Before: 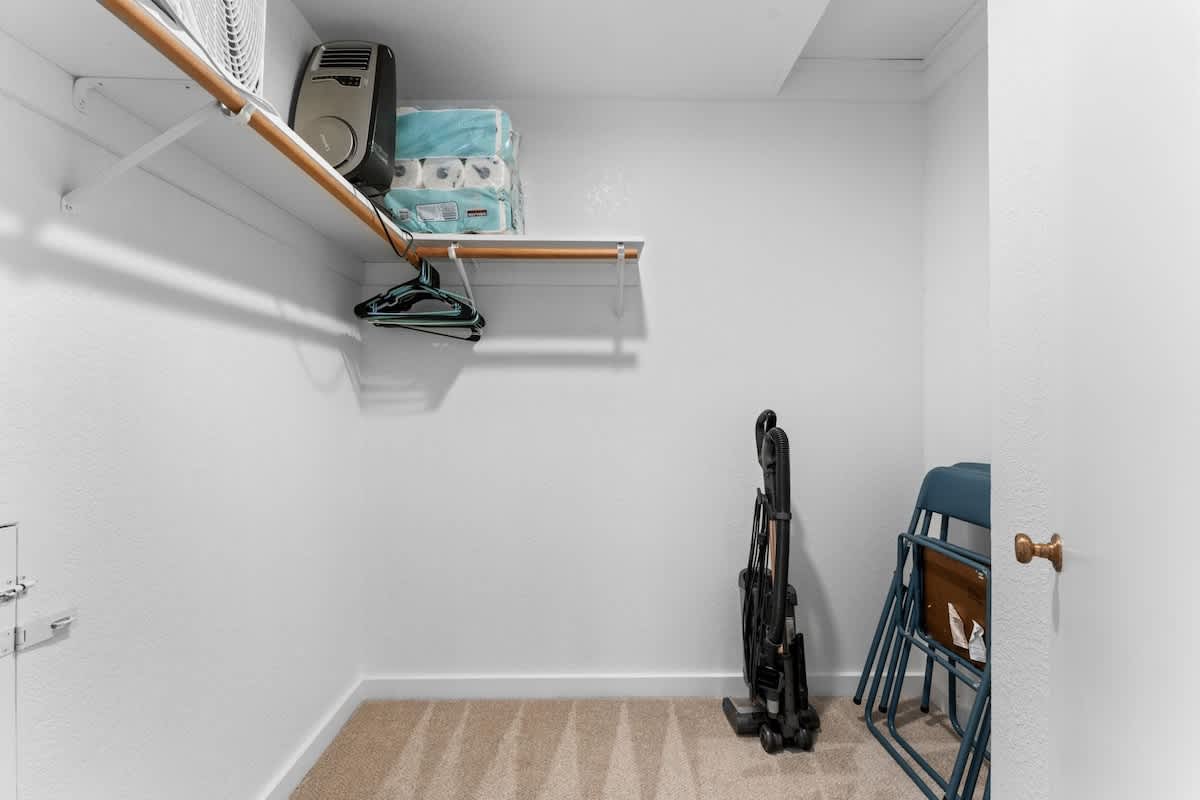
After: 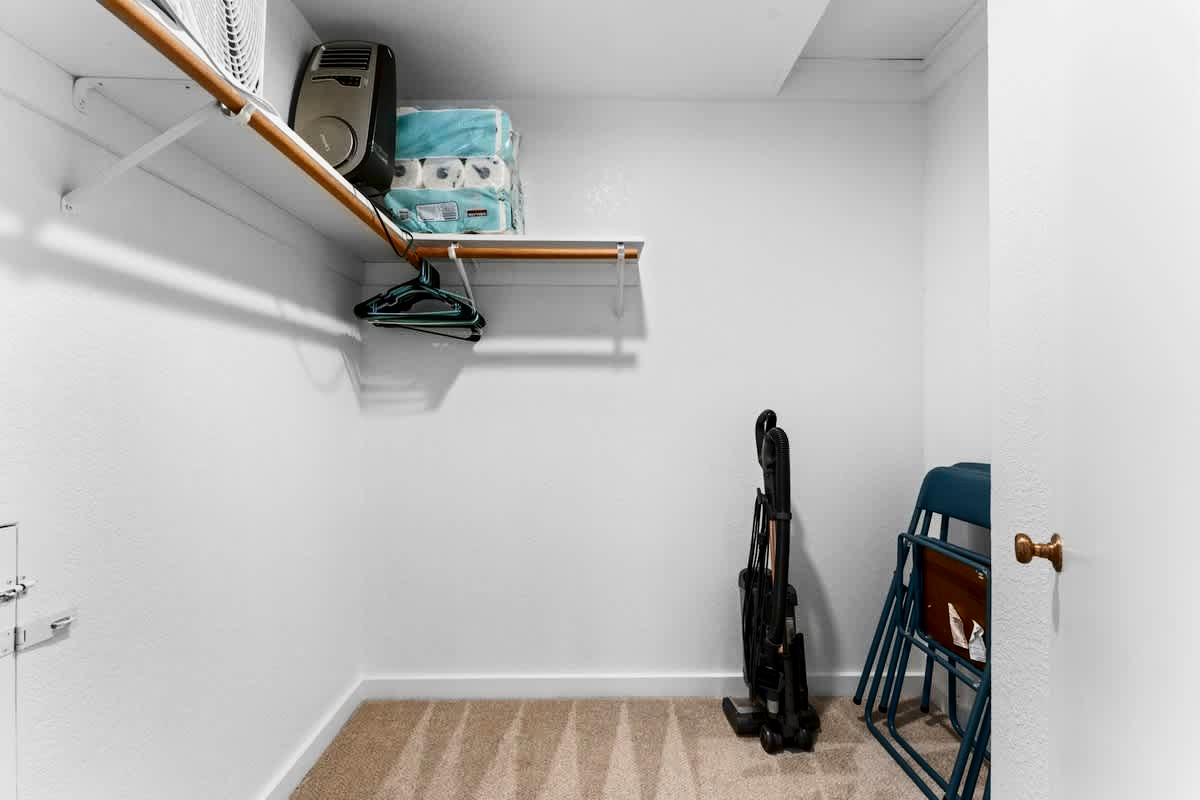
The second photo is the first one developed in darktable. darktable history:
exposure: compensate highlight preservation false
contrast brightness saturation: contrast 0.213, brightness -0.113, saturation 0.214
